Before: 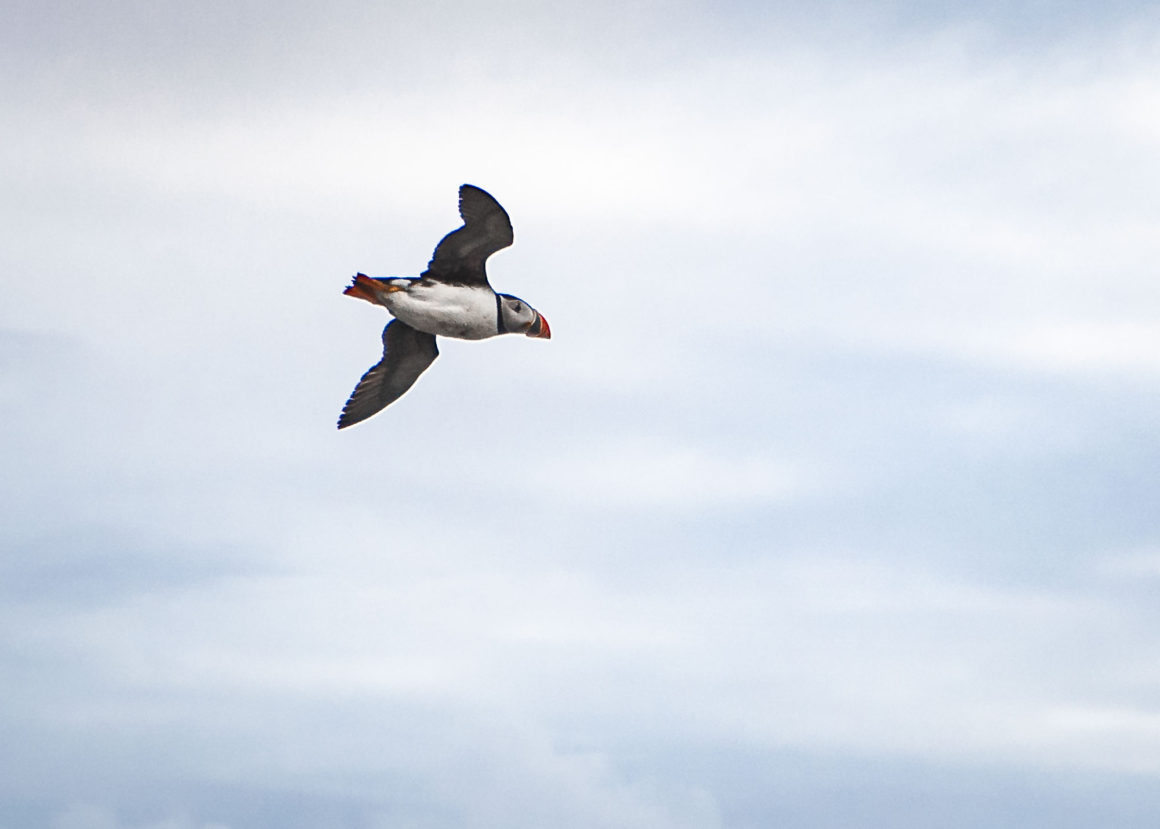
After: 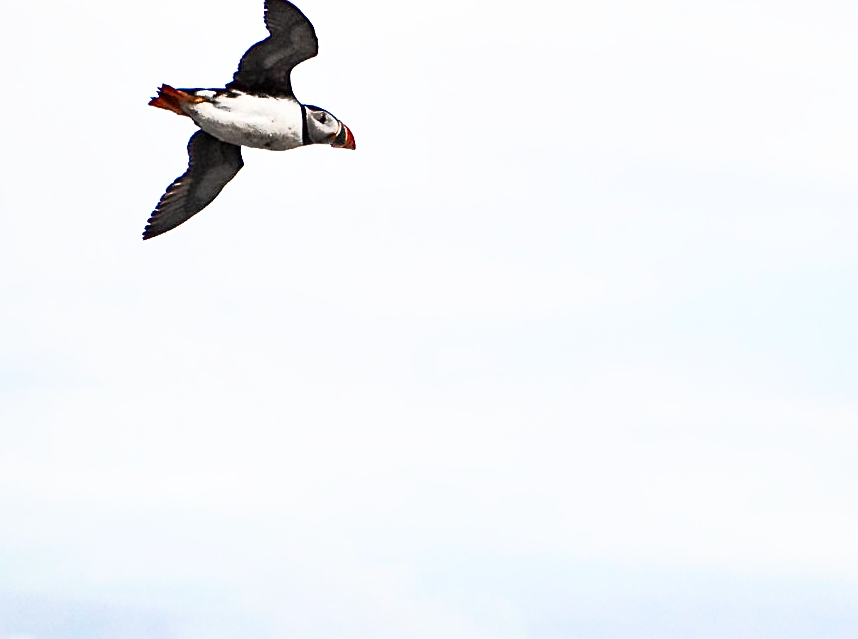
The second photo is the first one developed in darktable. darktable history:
tone curve: curves: ch0 [(0, 0) (0.131, 0.116) (0.316, 0.345) (0.501, 0.584) (0.629, 0.732) (0.812, 0.888) (1, 0.974)]; ch1 [(0, 0) (0.366, 0.367) (0.475, 0.453) (0.494, 0.497) (0.504, 0.503) (0.553, 0.584) (1, 1)]; ch2 [(0, 0) (0.333, 0.346) (0.375, 0.375) (0.424, 0.43) (0.476, 0.492) (0.502, 0.501) (0.533, 0.556) (0.566, 0.599) (0.614, 0.653) (1, 1)], color space Lab, independent channels, preserve colors none
local contrast: mode bilateral grid, contrast 44, coarseness 69, detail 214%, midtone range 0.2
sharpen: on, module defaults
shadows and highlights: shadows -62.32, white point adjustment -5.22, highlights 61.59
crop: left 16.871%, top 22.857%, right 9.116%
